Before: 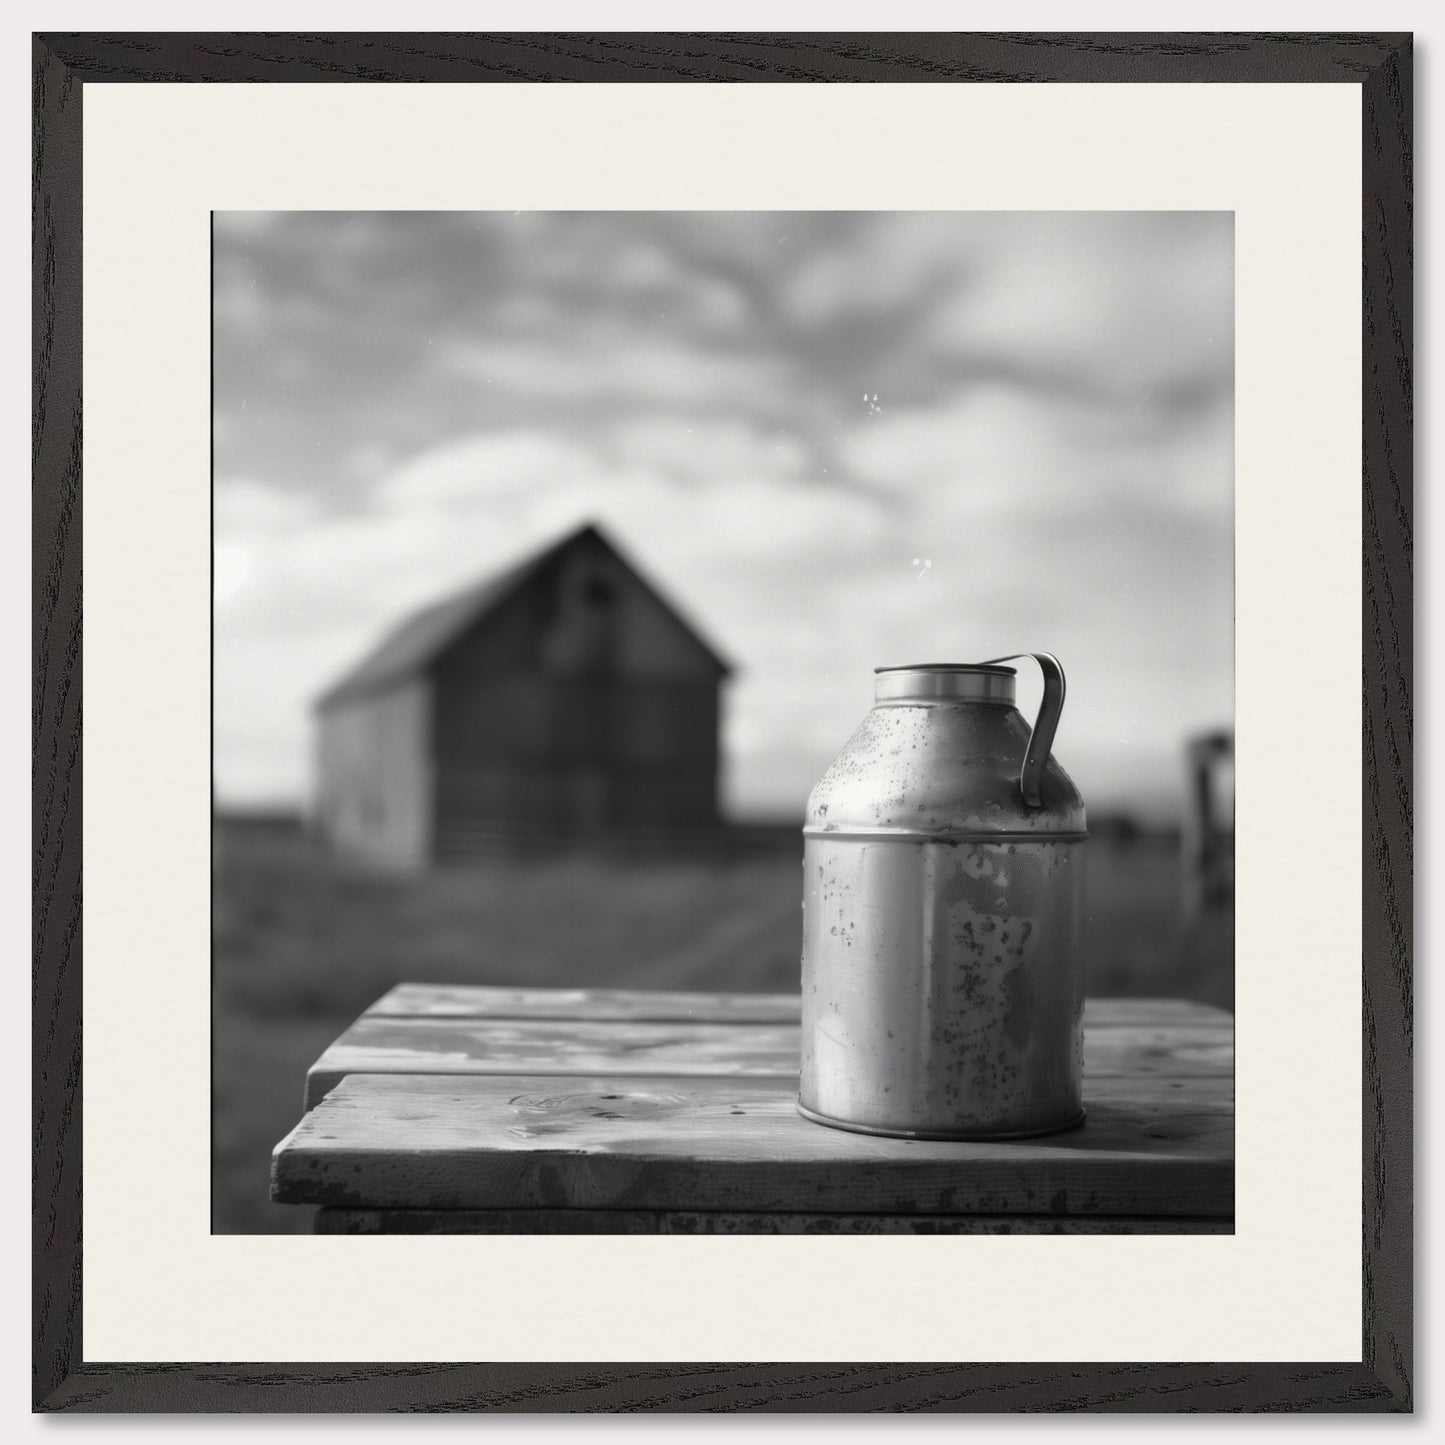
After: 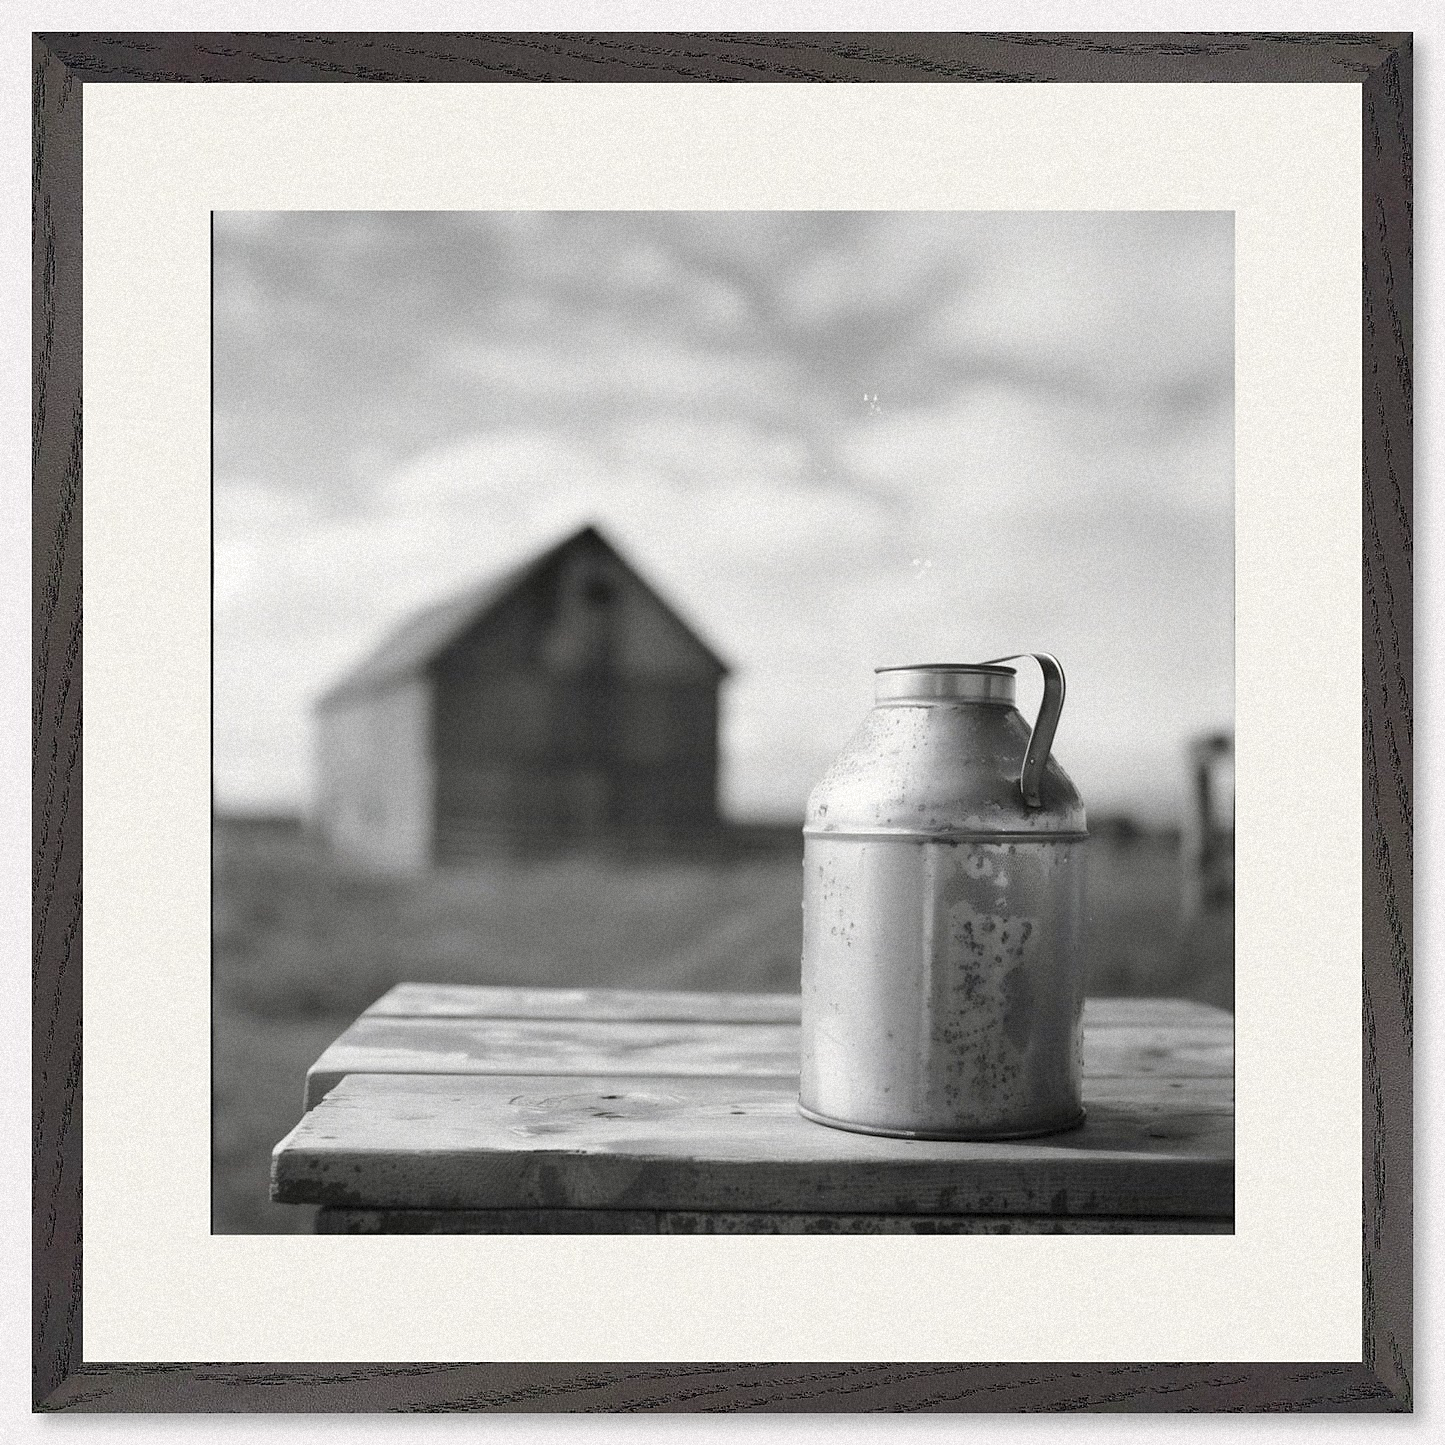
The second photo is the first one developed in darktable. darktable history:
base curve: curves: ch0 [(0, 0) (0.158, 0.273) (0.879, 0.895) (1, 1)], preserve colors none
sharpen: radius 1.458, amount 0.398, threshold 1.271
grain: mid-tones bias 0%
